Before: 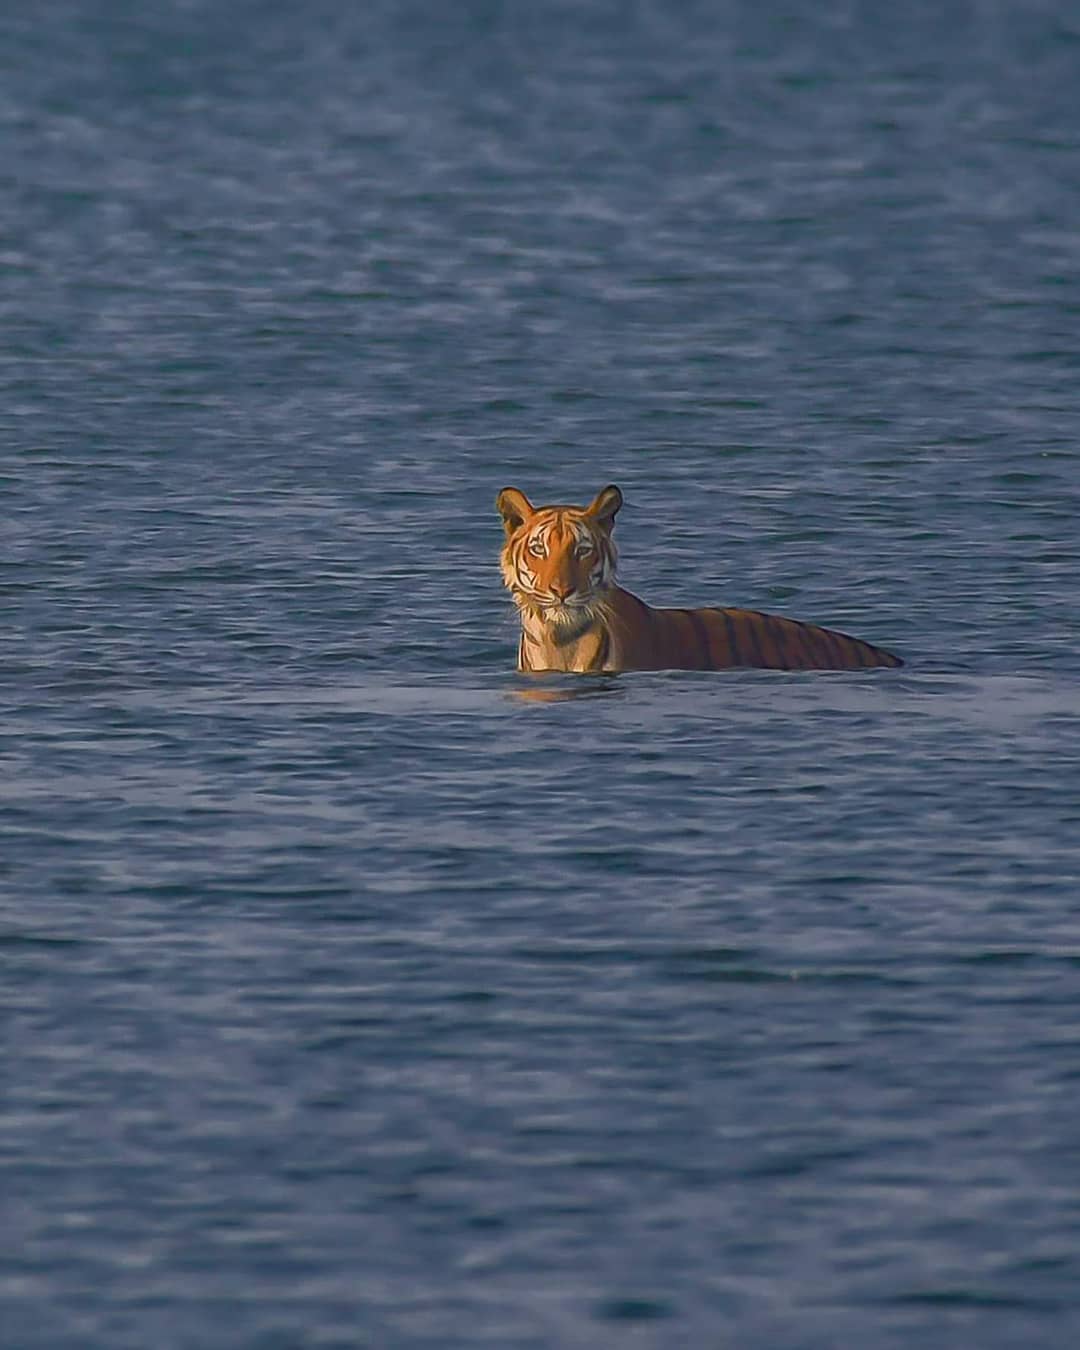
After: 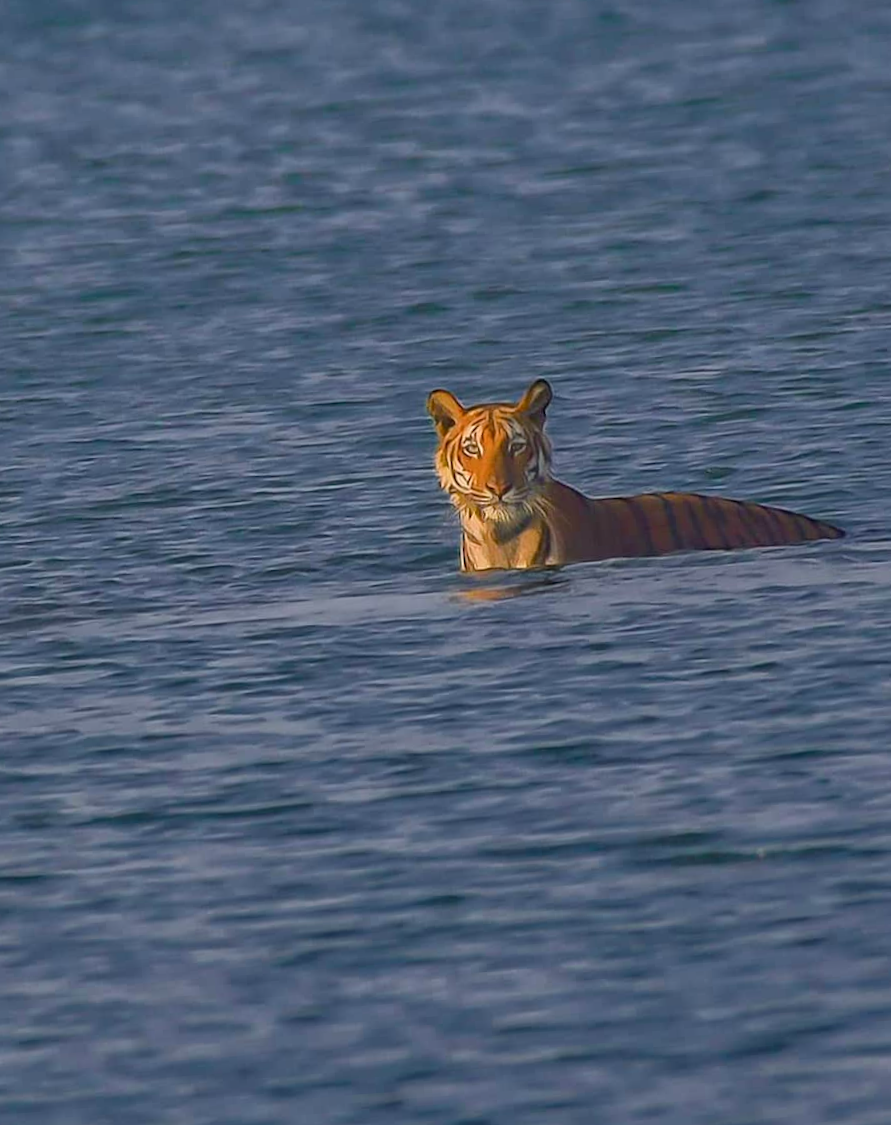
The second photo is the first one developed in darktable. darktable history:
rotate and perspective: rotation -3.52°, crop left 0.036, crop right 0.964, crop top 0.081, crop bottom 0.919
color balance rgb: perceptual saturation grading › global saturation 10%, global vibrance 10%
shadows and highlights: low approximation 0.01, soften with gaussian
crop and rotate: angle 1°, left 4.281%, top 0.642%, right 11.383%, bottom 2.486%
